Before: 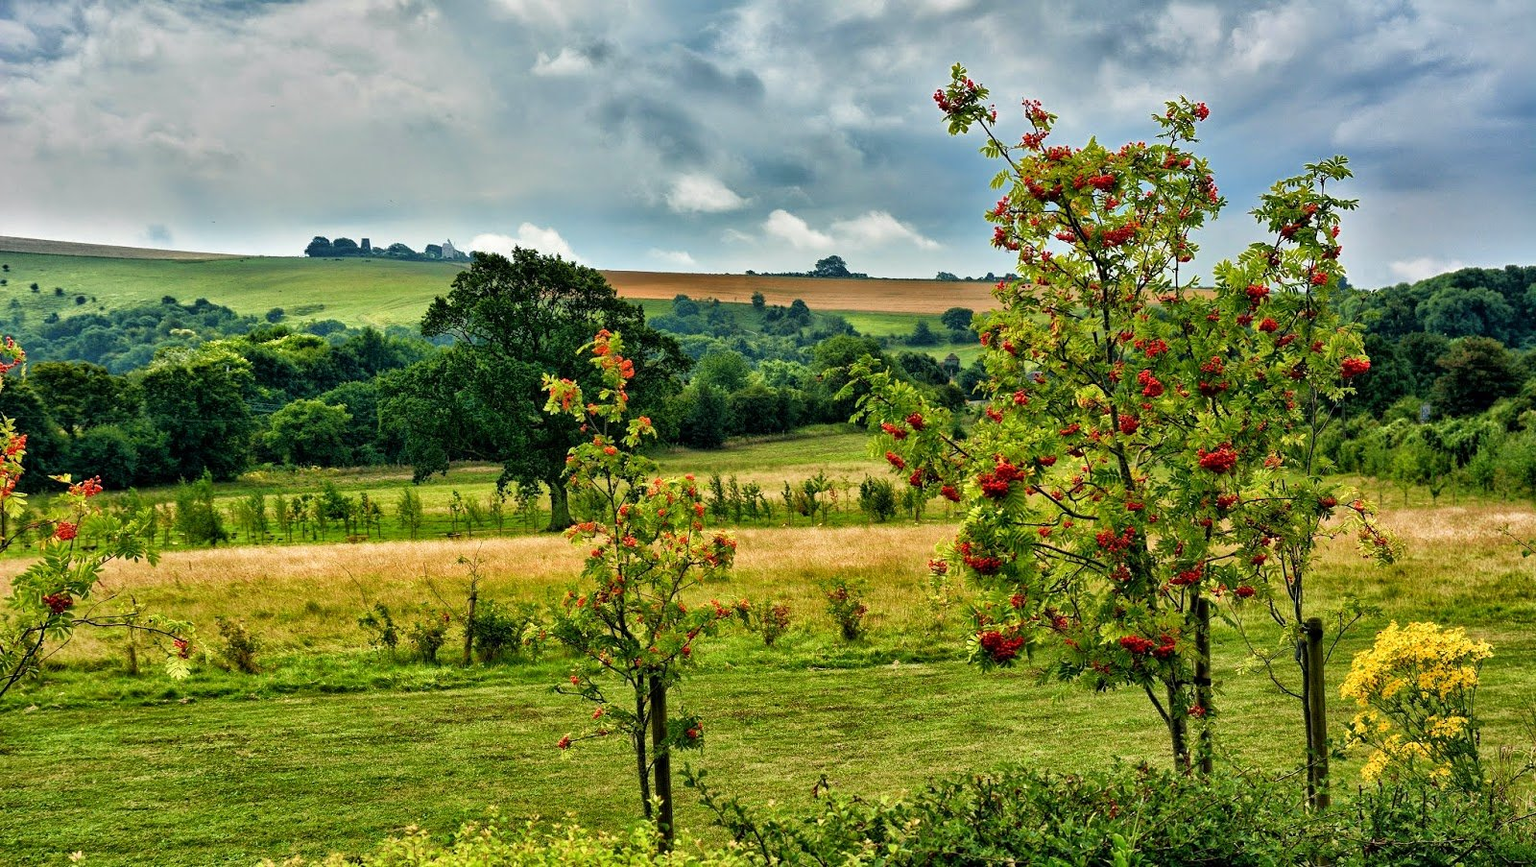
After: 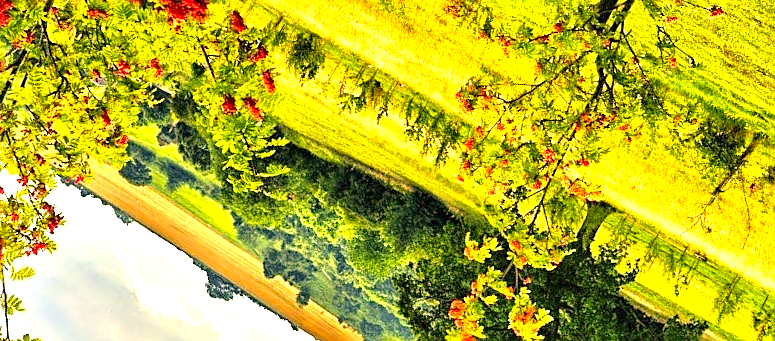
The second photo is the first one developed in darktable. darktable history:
crop and rotate: angle 148.36°, left 9.182%, top 15.571%, right 4.548%, bottom 17.153%
color correction: highlights a* 14.77, highlights b* 31.66
exposure: black level correction 0, exposure 1.685 EV, compensate exposure bias true, compensate highlight preservation false
haze removal: compatibility mode true, adaptive false
sharpen: on, module defaults
